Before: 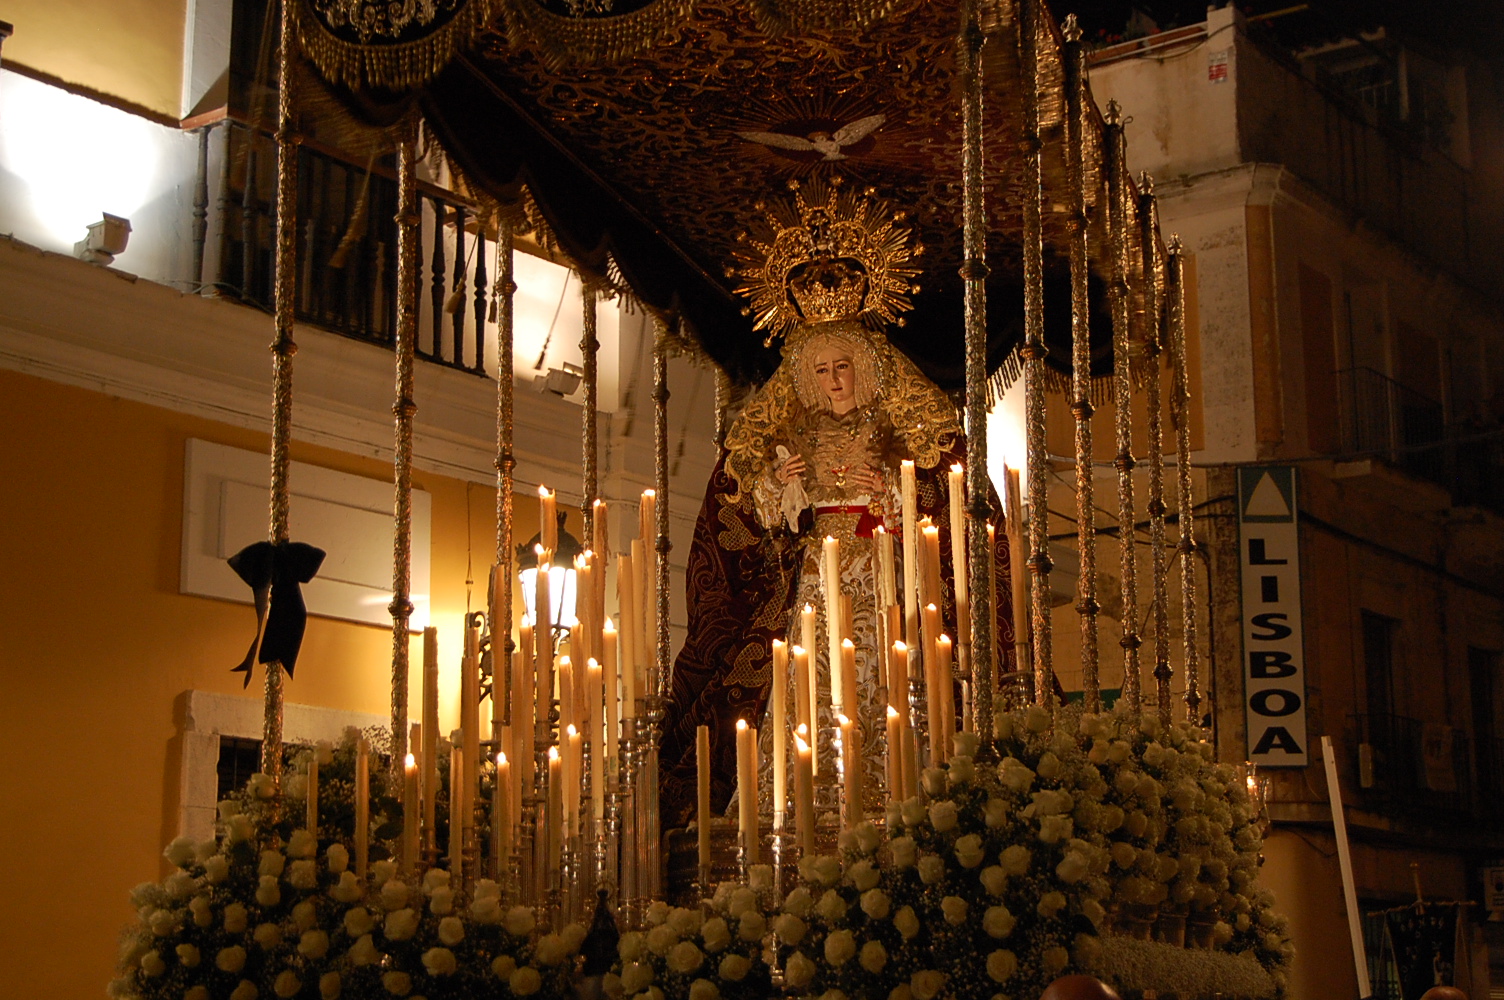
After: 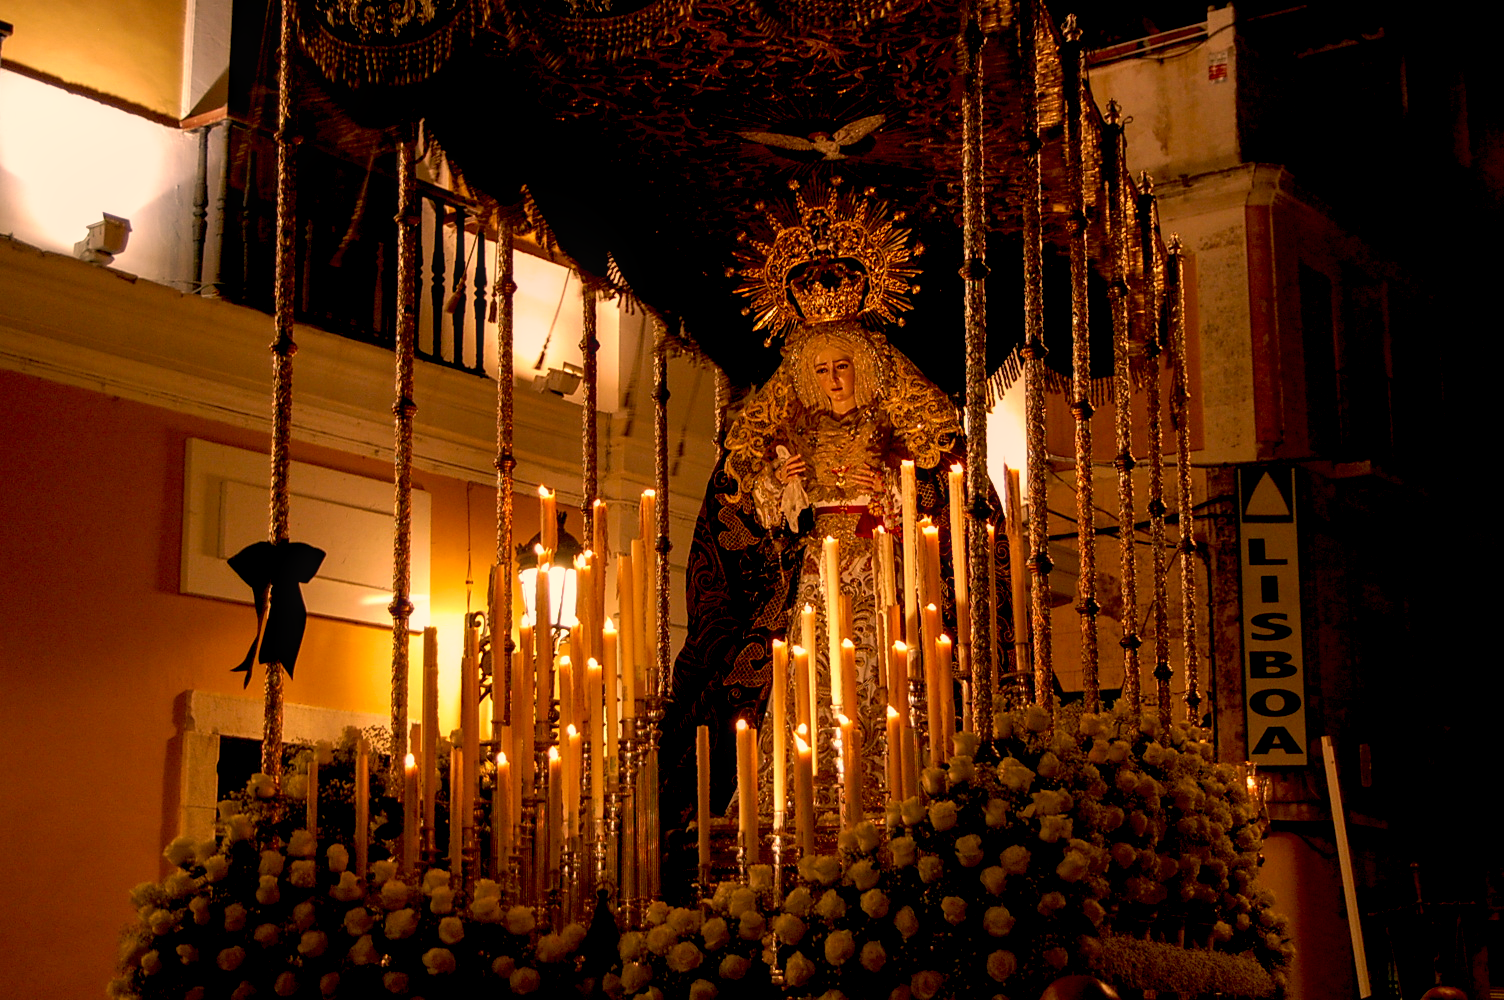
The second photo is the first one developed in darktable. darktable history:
base curve: curves: ch0 [(0.017, 0) (0.425, 0.441) (0.844, 0.933) (1, 1)], preserve colors none
local contrast: on, module defaults
shadows and highlights: shadows -10, white point adjustment 1.5, highlights 10
color correction: highlights a* 21.88, highlights b* 22.25
